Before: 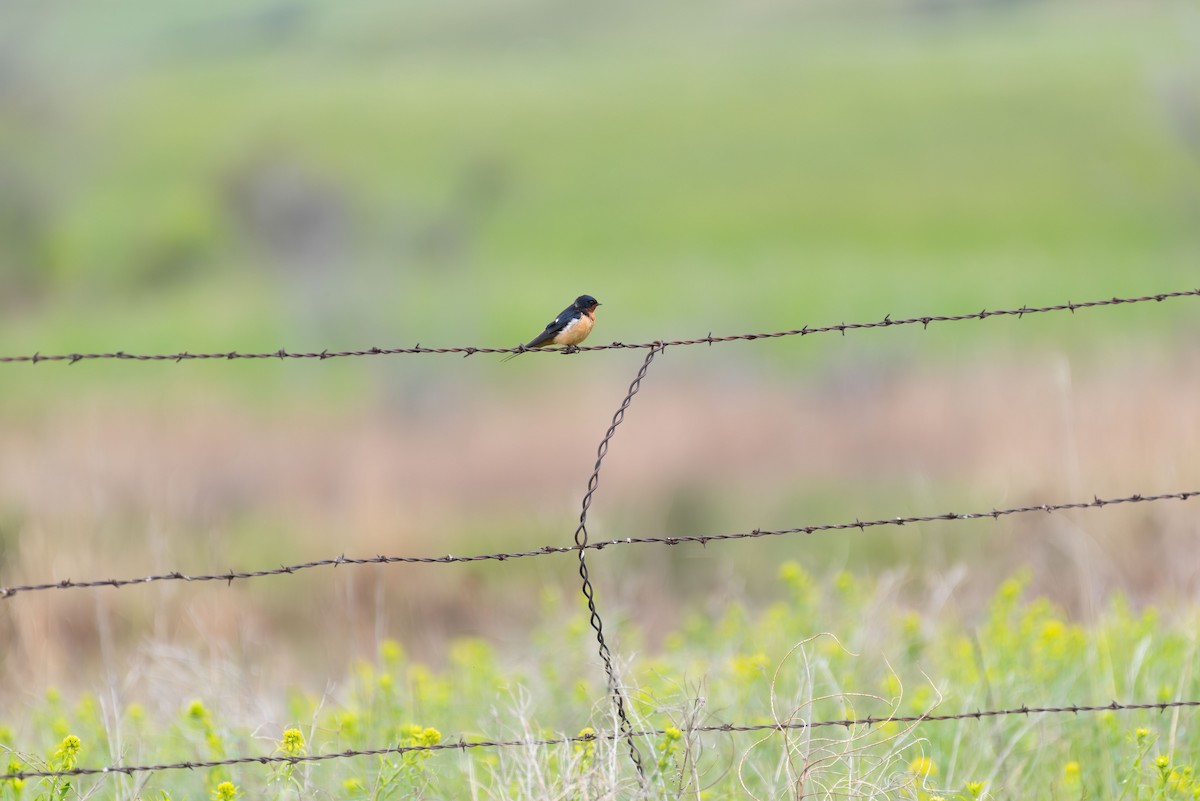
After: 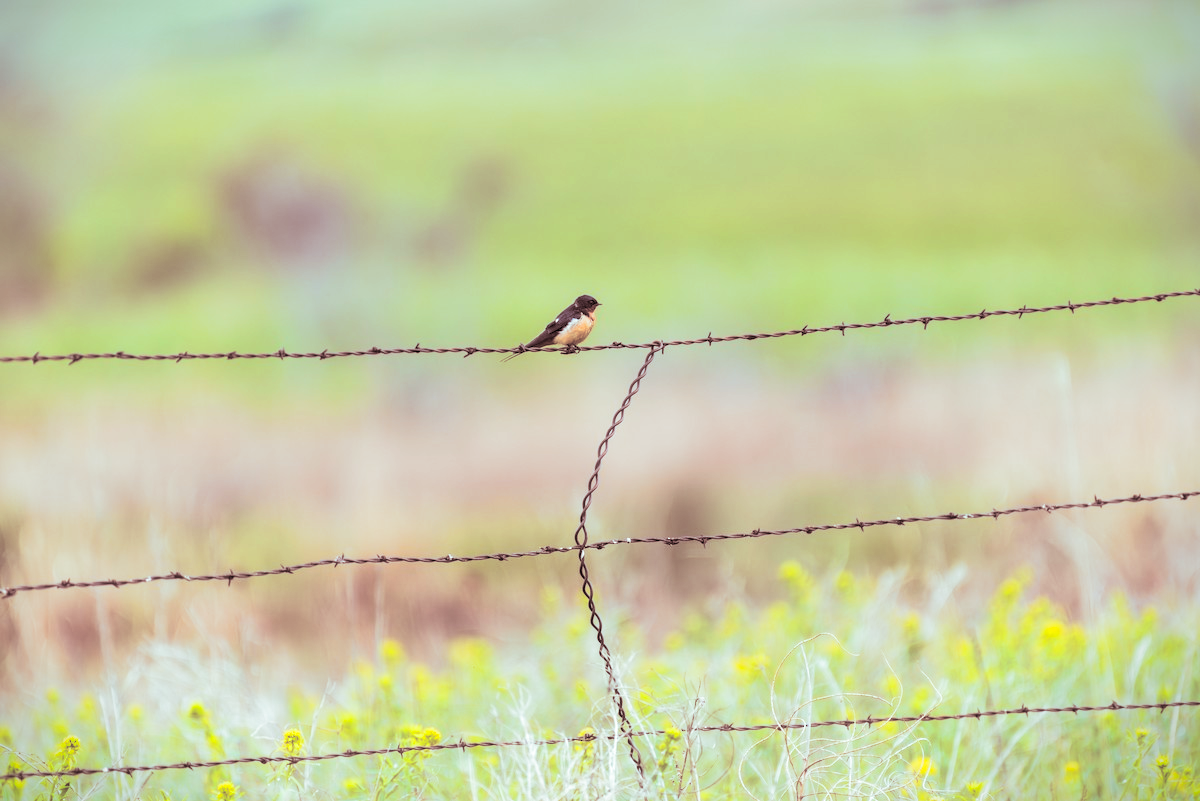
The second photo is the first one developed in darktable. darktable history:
local contrast: on, module defaults
split-toning: shadows › saturation 0.3, highlights › hue 180°, highlights › saturation 0.3, compress 0%
vignetting: fall-off start 97.23%, saturation -0.024, center (-0.033, -0.042), width/height ratio 1.179, unbound false
contrast brightness saturation: contrast 0.2, brightness 0.16, saturation 0.22
